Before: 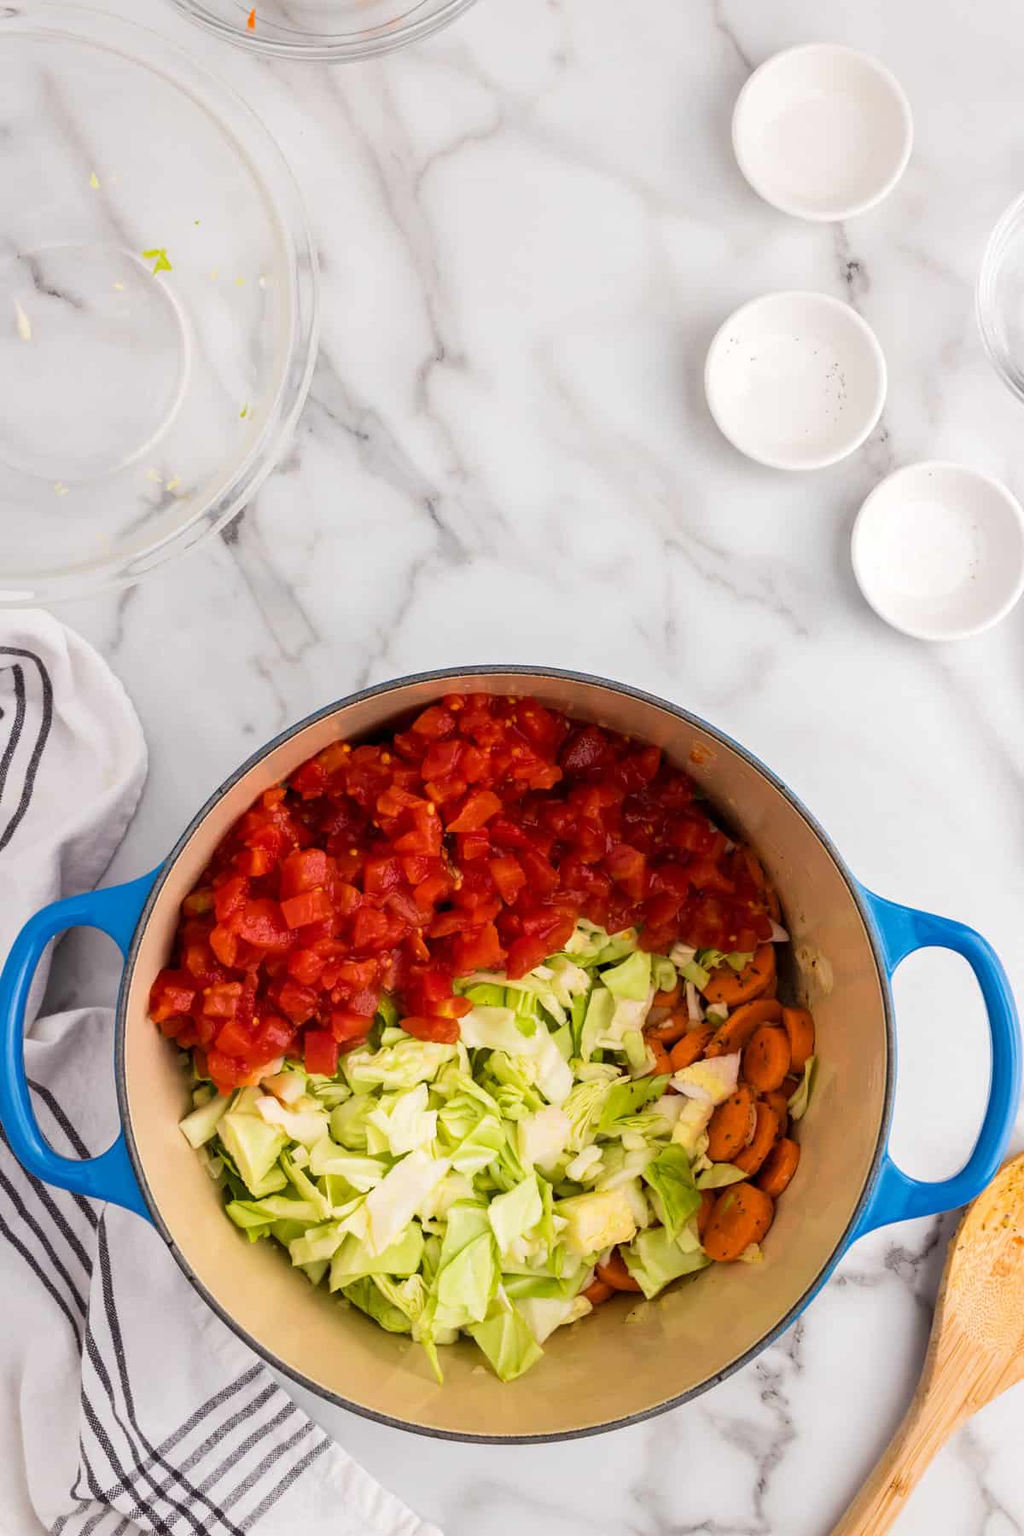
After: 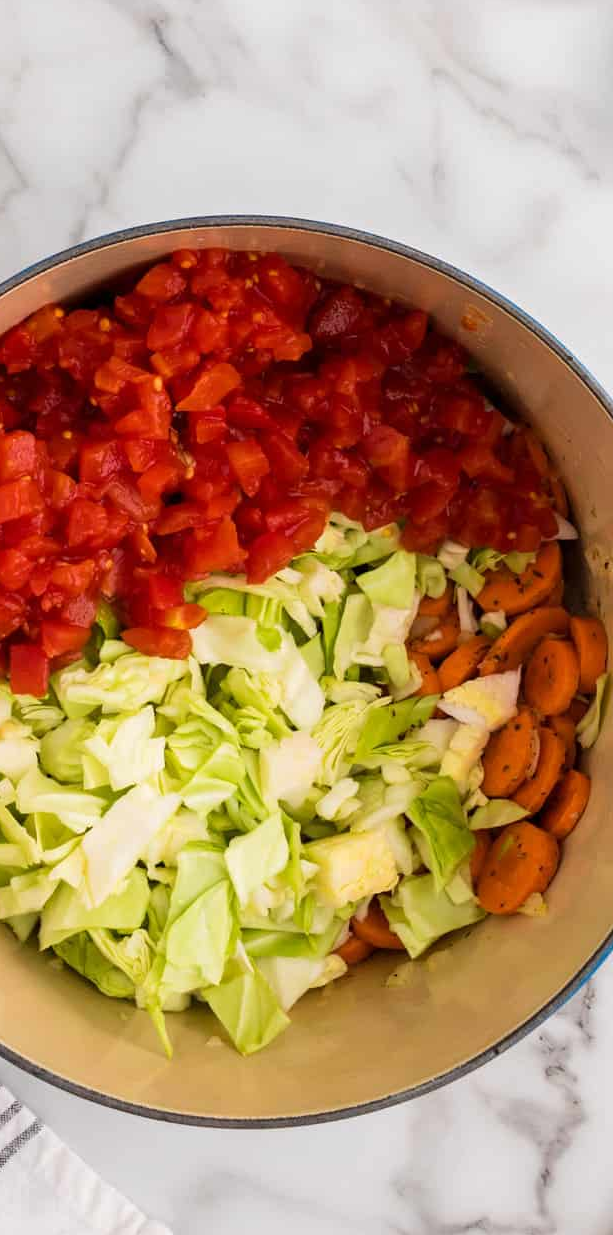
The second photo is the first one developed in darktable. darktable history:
crop and rotate: left 28.974%, top 31.38%, right 19.865%
